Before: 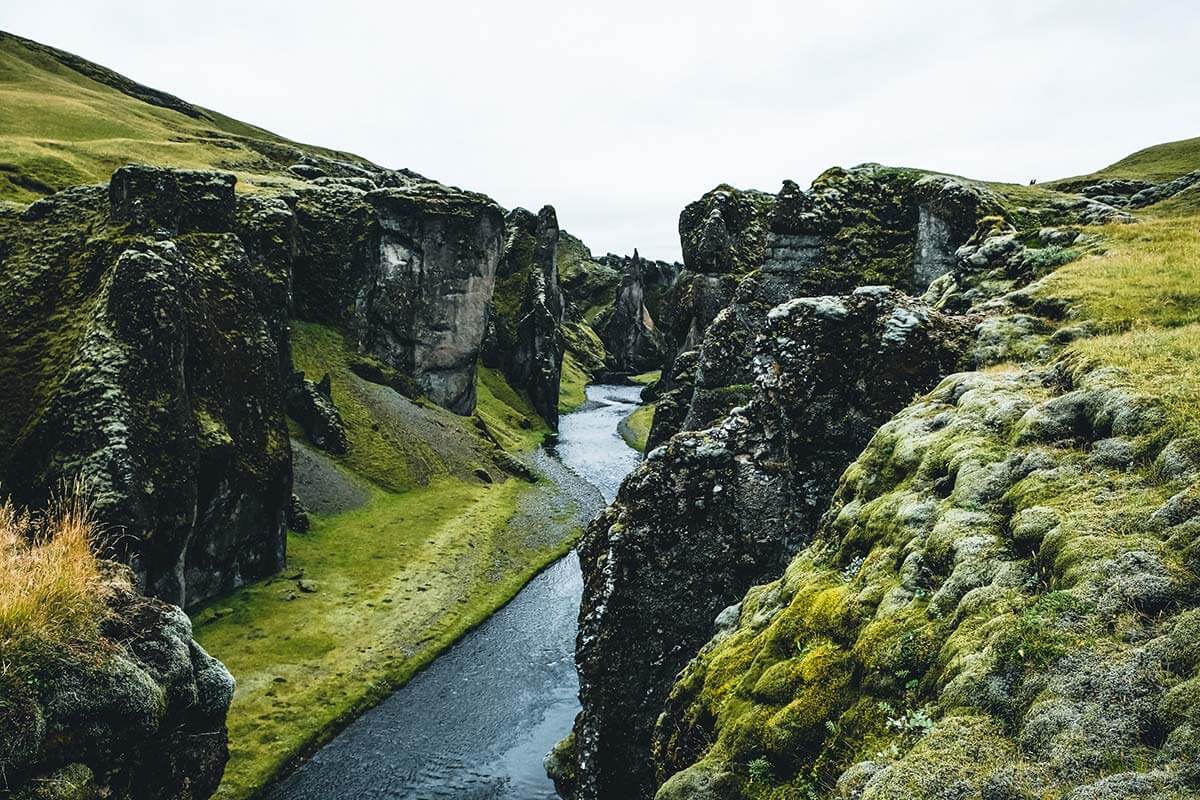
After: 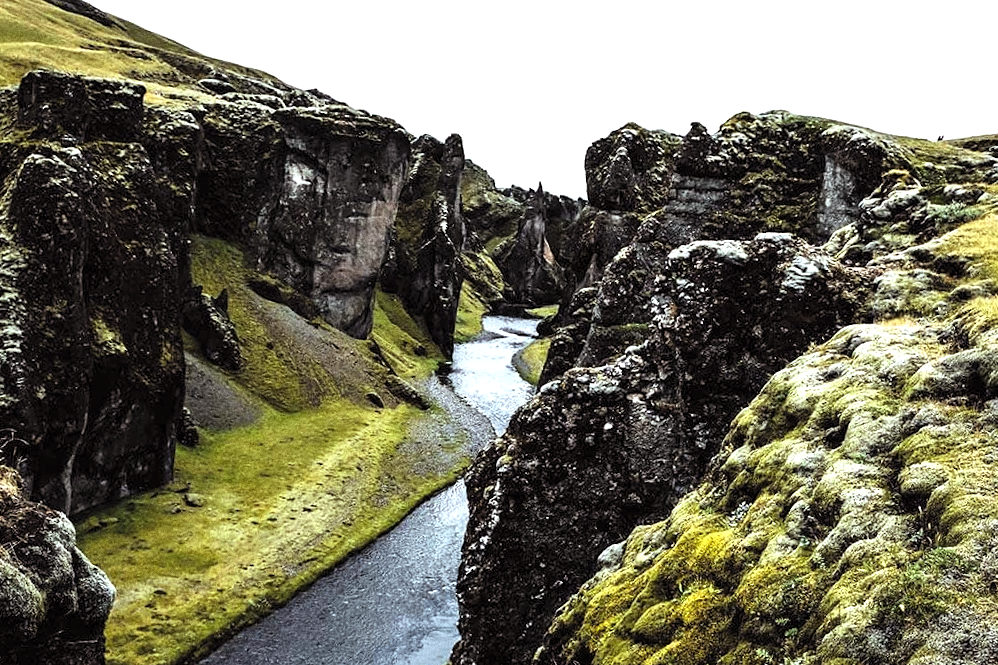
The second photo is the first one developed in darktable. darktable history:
crop and rotate: angle -3.27°, left 5.211%, top 5.211%, right 4.607%, bottom 4.607%
grain: coarseness 0.09 ISO
exposure: black level correction 0, exposure 0.7 EV, compensate exposure bias true, compensate highlight preservation false
levels: levels [0.116, 0.574, 1]
rgb levels: mode RGB, independent channels, levels [[0, 0.474, 1], [0, 0.5, 1], [0, 0.5, 1]]
